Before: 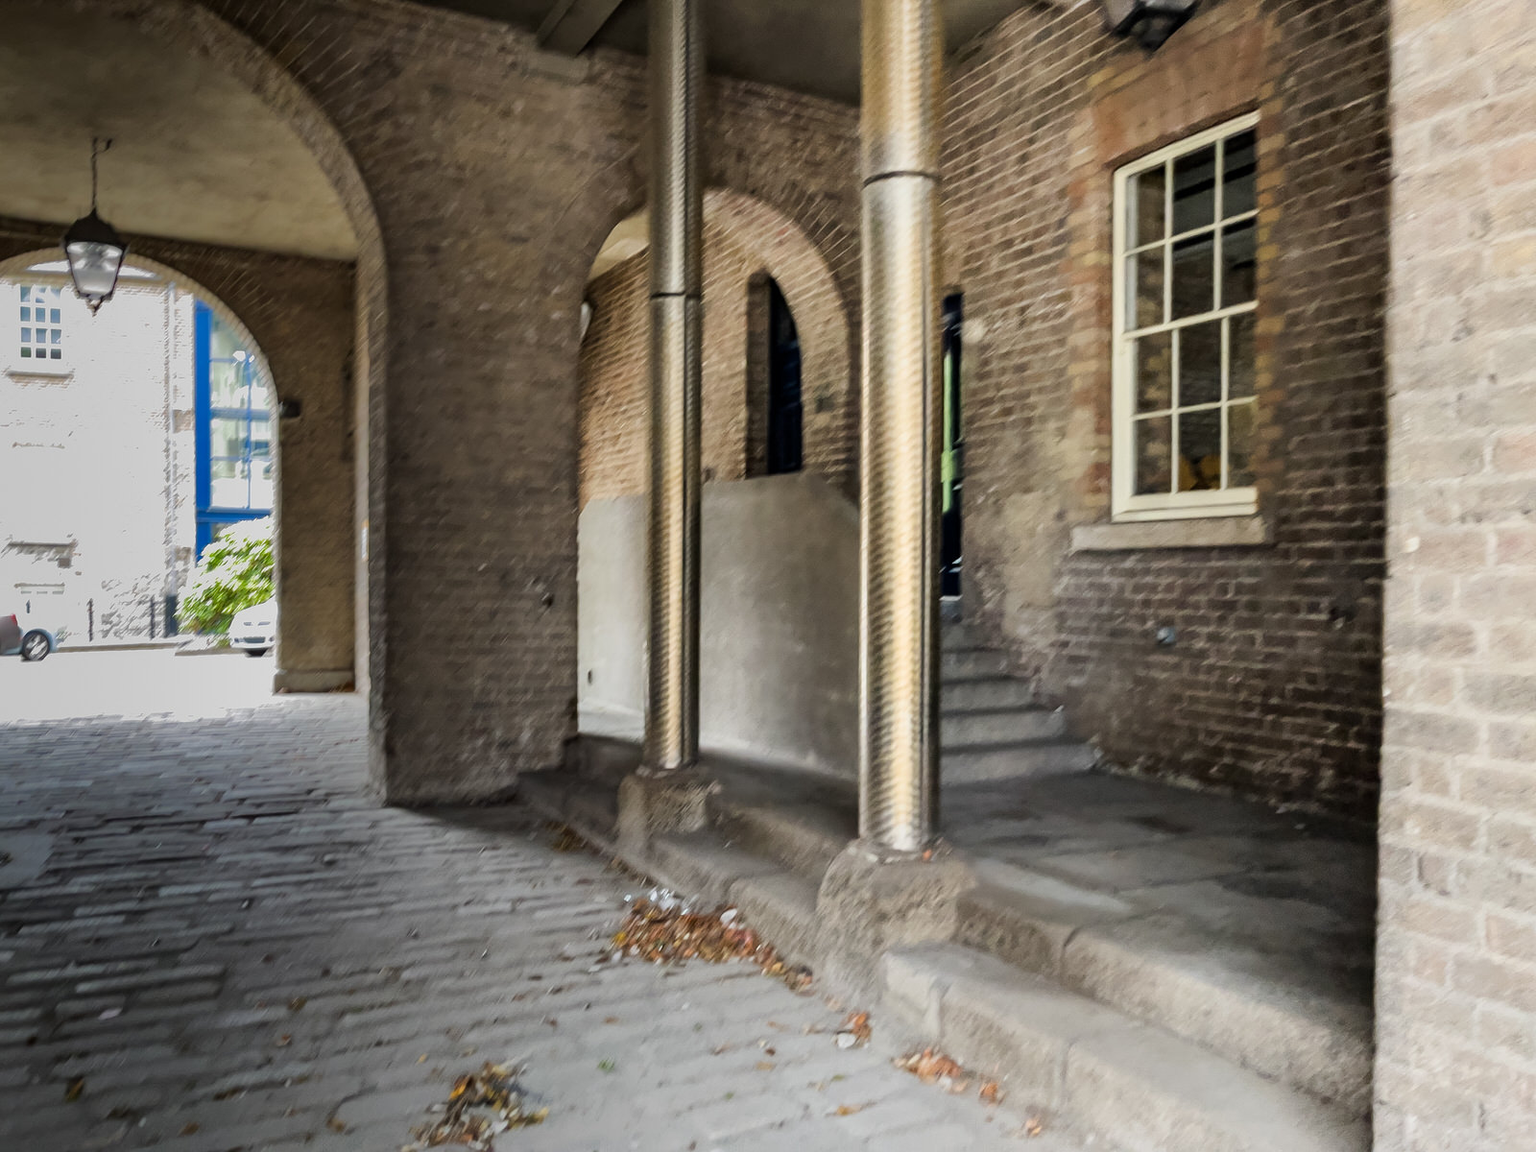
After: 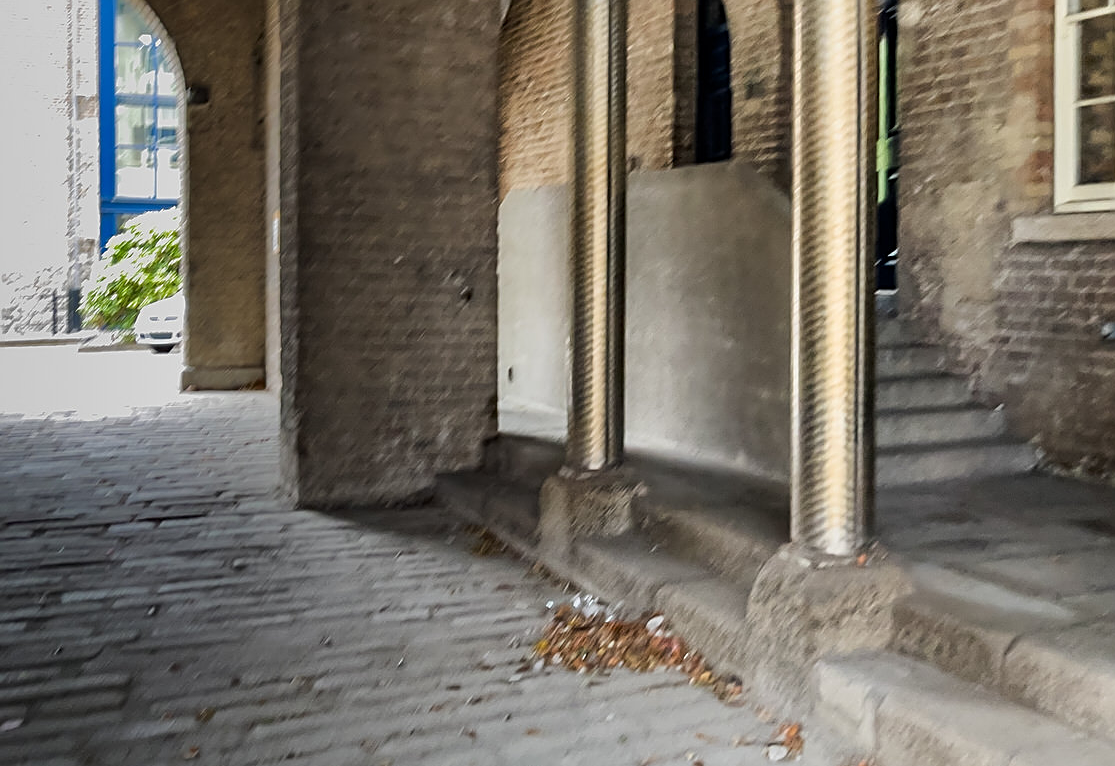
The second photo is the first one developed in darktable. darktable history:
crop: left 6.524%, top 27.644%, right 23.746%, bottom 8.469%
sharpen: on, module defaults
